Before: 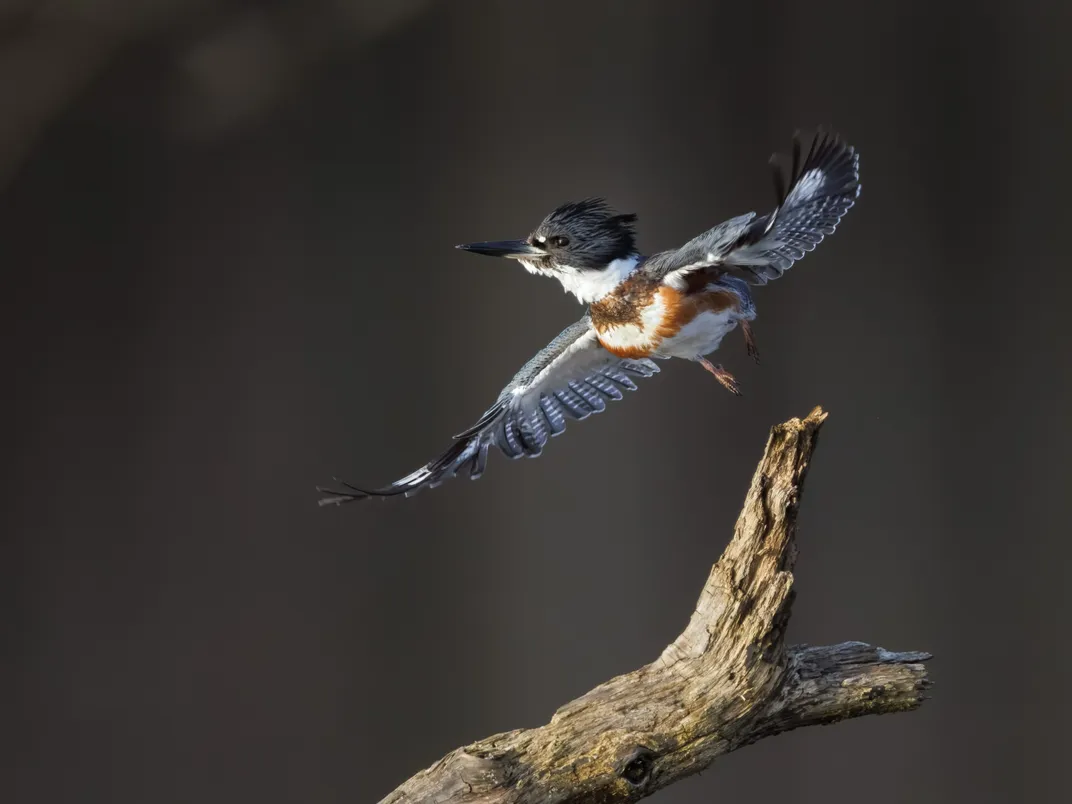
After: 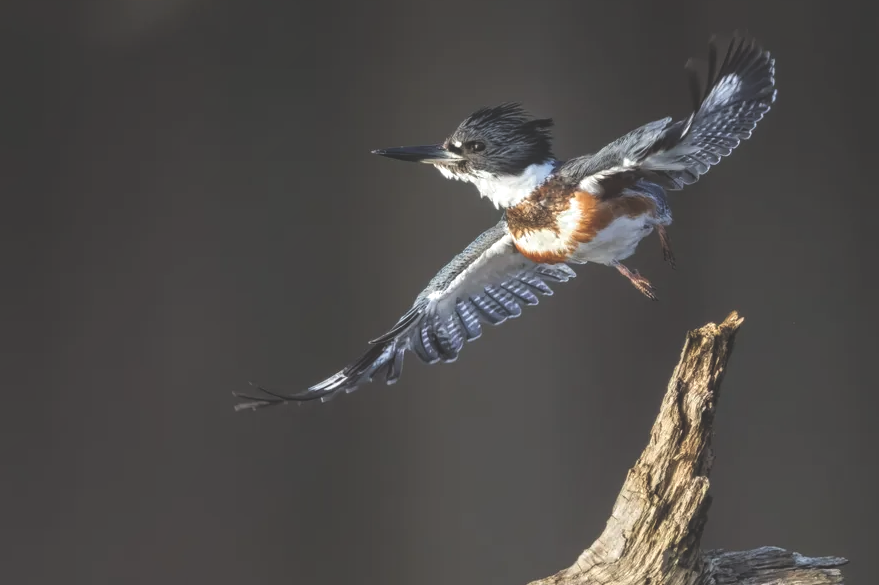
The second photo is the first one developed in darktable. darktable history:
crop: left 7.856%, top 11.836%, right 10.12%, bottom 15.387%
exposure: black level correction -0.03, compensate highlight preservation false
local contrast: detail 130%
